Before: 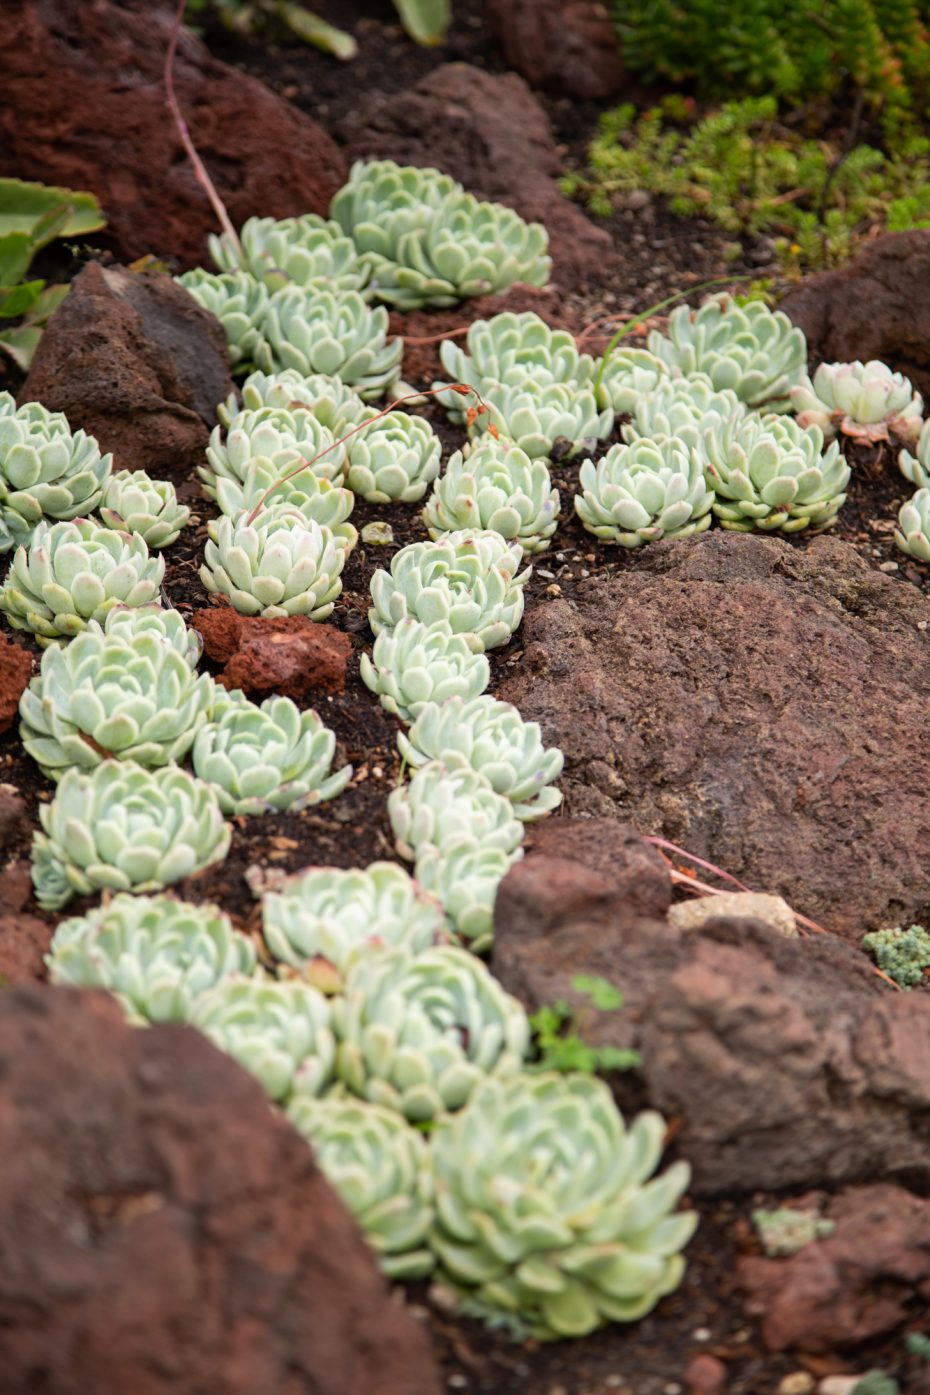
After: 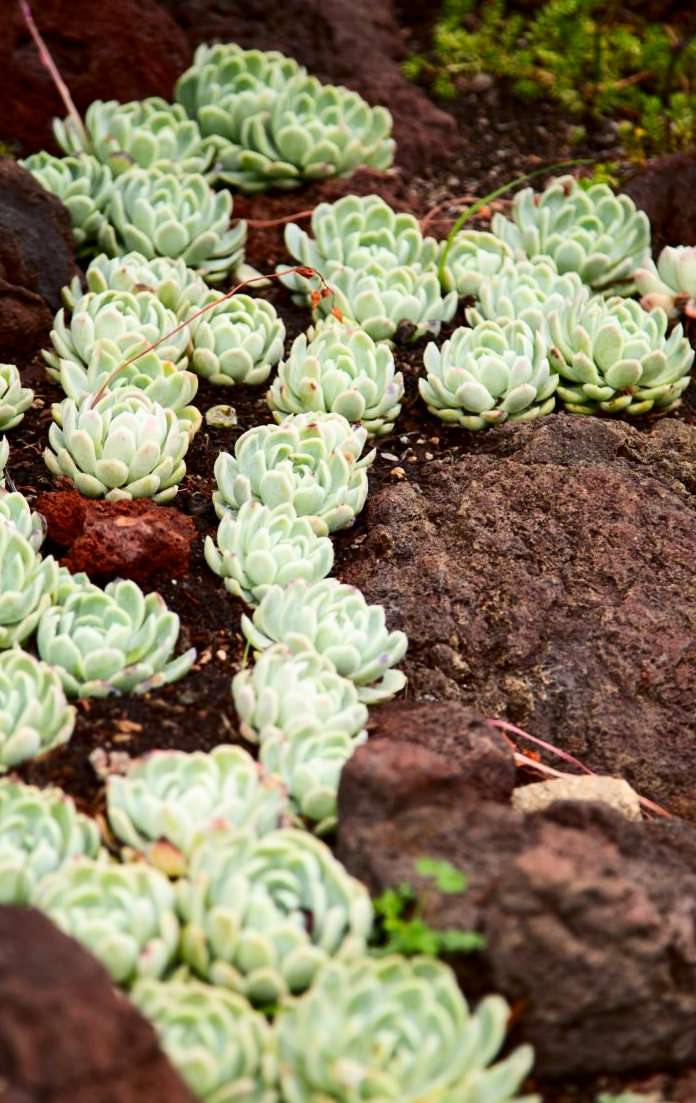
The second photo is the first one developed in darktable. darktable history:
contrast brightness saturation: contrast 0.209, brightness -0.115, saturation 0.212
crop: left 16.801%, top 8.437%, right 8.265%, bottom 12.47%
